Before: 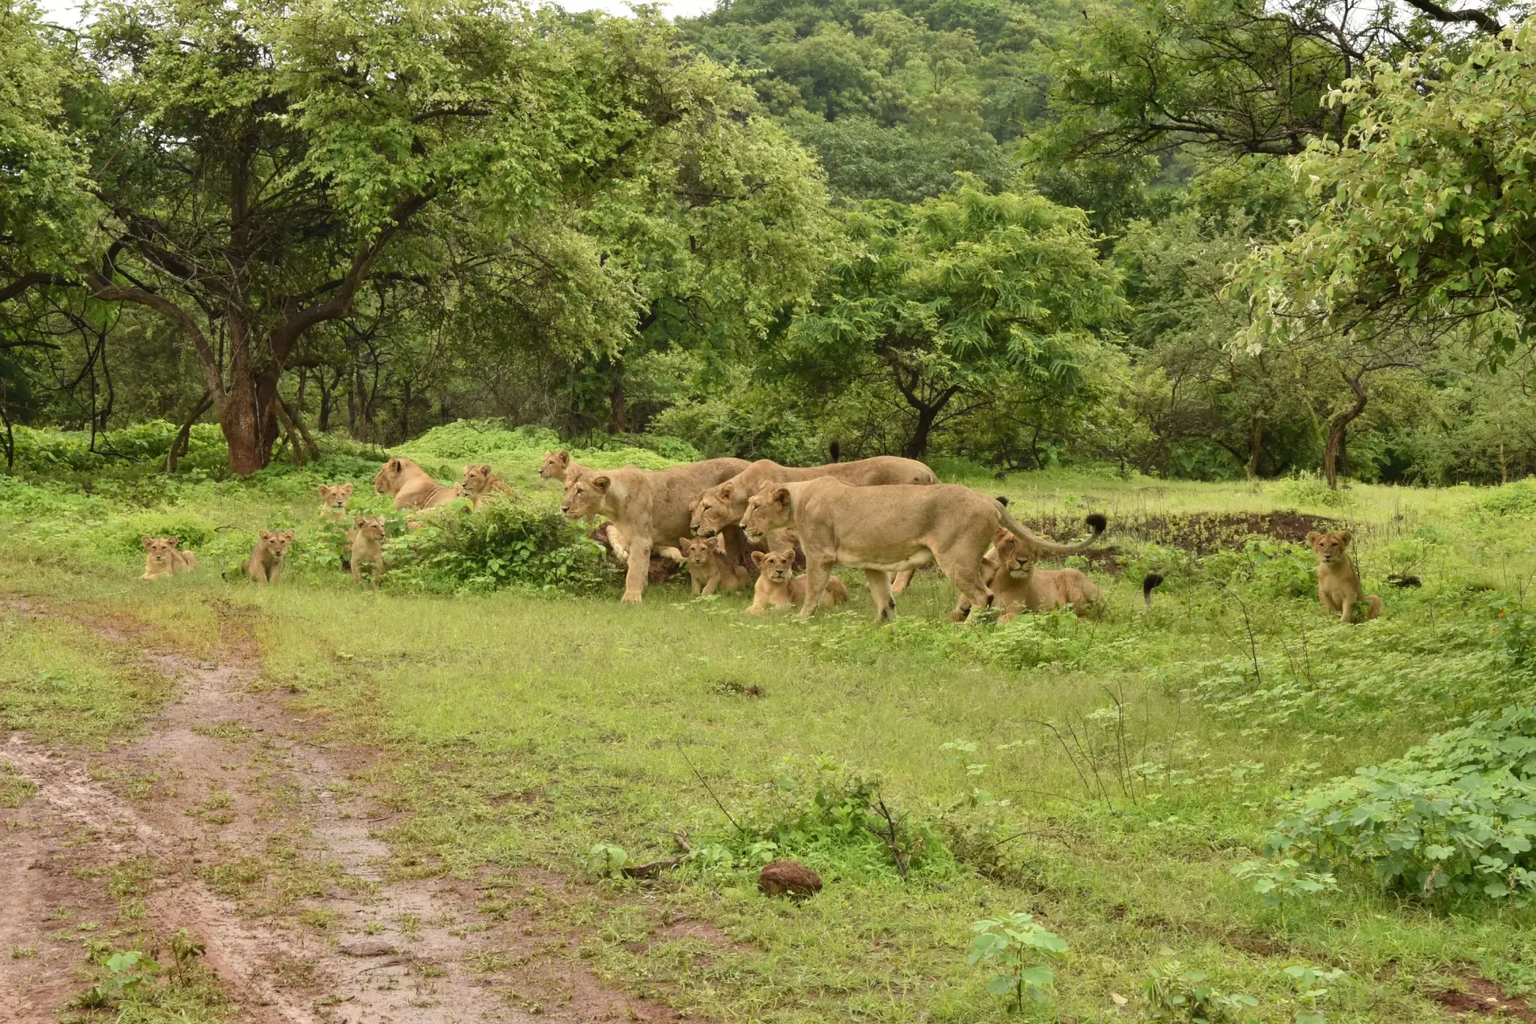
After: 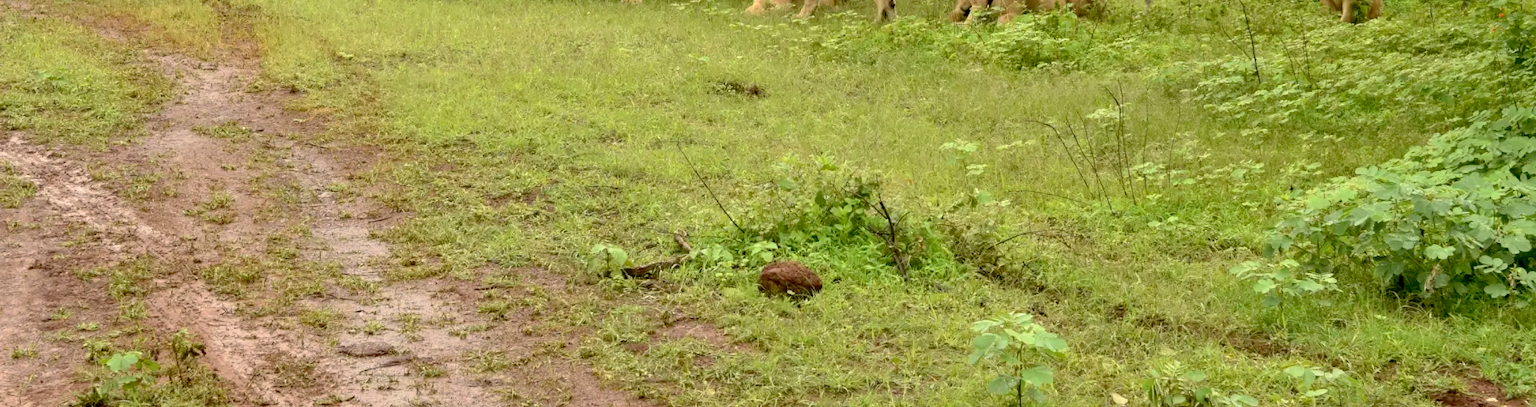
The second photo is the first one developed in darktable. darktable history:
crop and rotate: top 58.621%, bottom 1.565%
local contrast: mode bilateral grid, contrast 20, coarseness 50, detail 102%, midtone range 0.2
base curve: curves: ch0 [(0.017, 0) (0.425, 0.441) (0.844, 0.933) (1, 1)], preserve colors none
